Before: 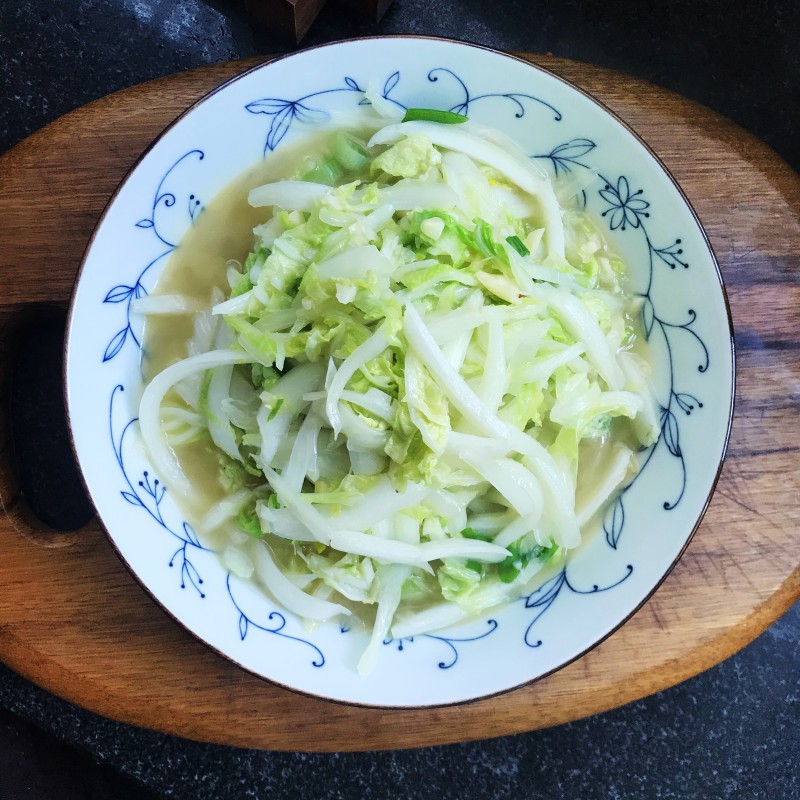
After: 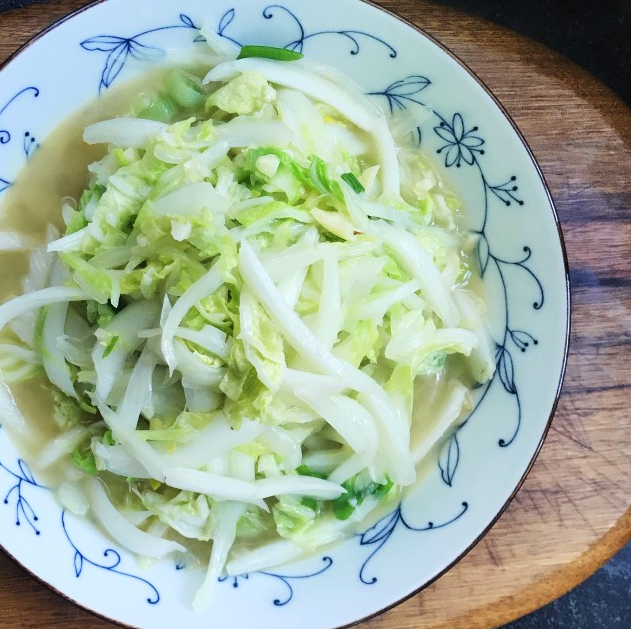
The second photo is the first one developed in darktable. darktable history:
crop and rotate: left 20.74%, top 7.912%, right 0.375%, bottom 13.378%
contrast brightness saturation: contrast 0.07
